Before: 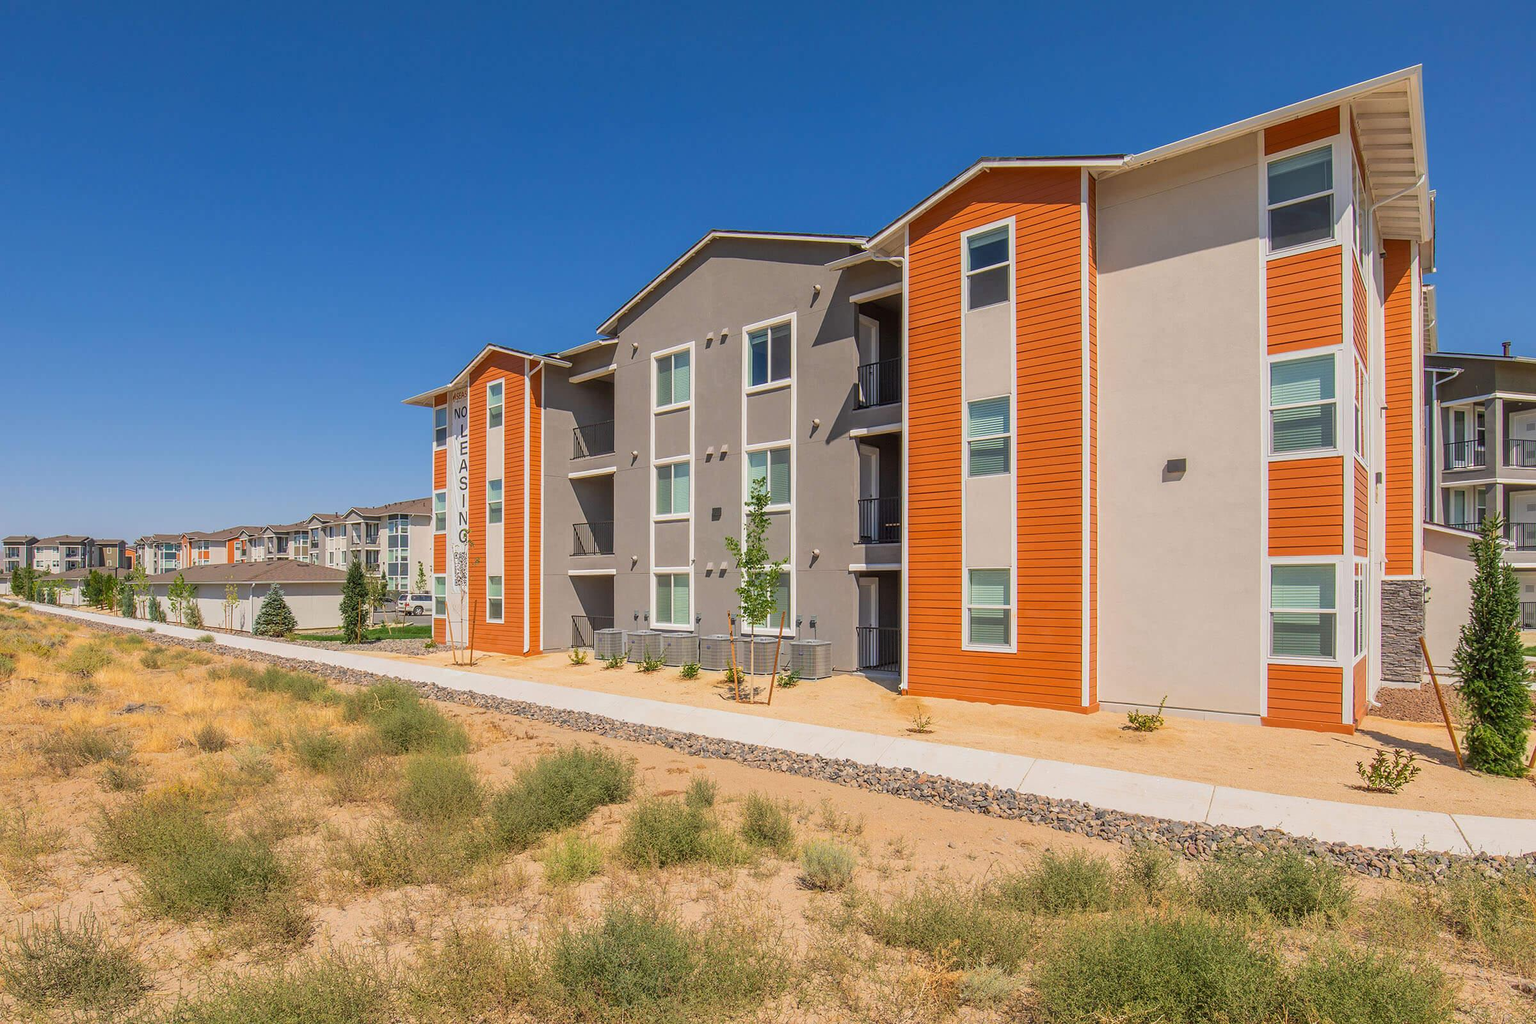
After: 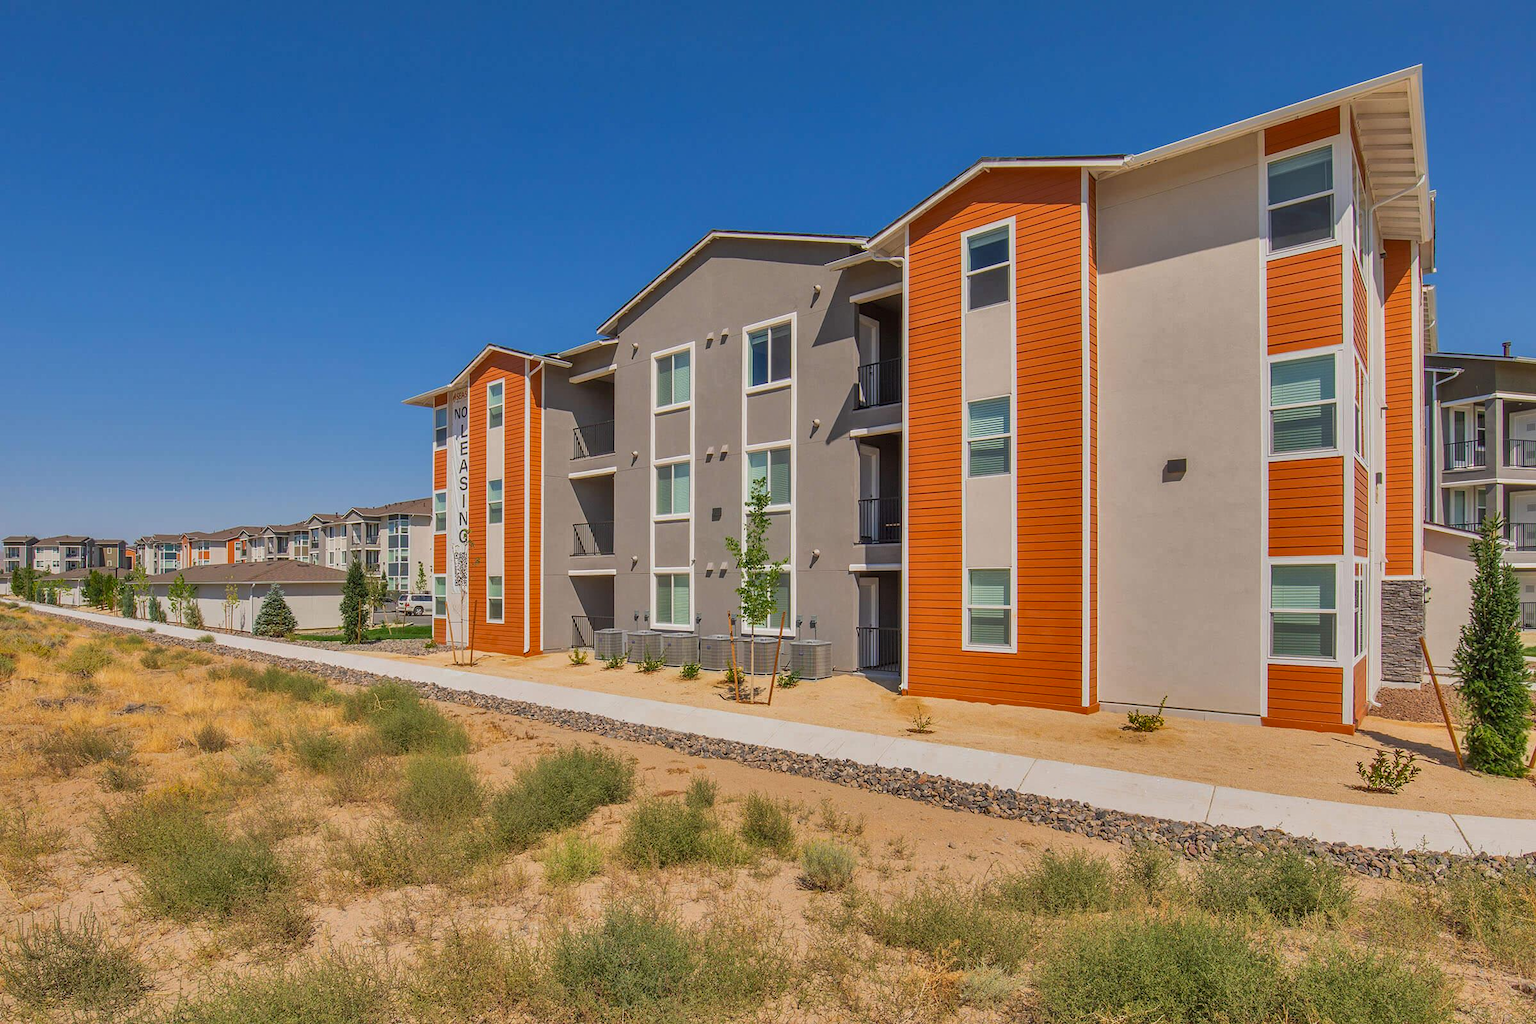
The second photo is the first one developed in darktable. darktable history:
shadows and highlights: white point adjustment -3.69, highlights -63.66, soften with gaussian
